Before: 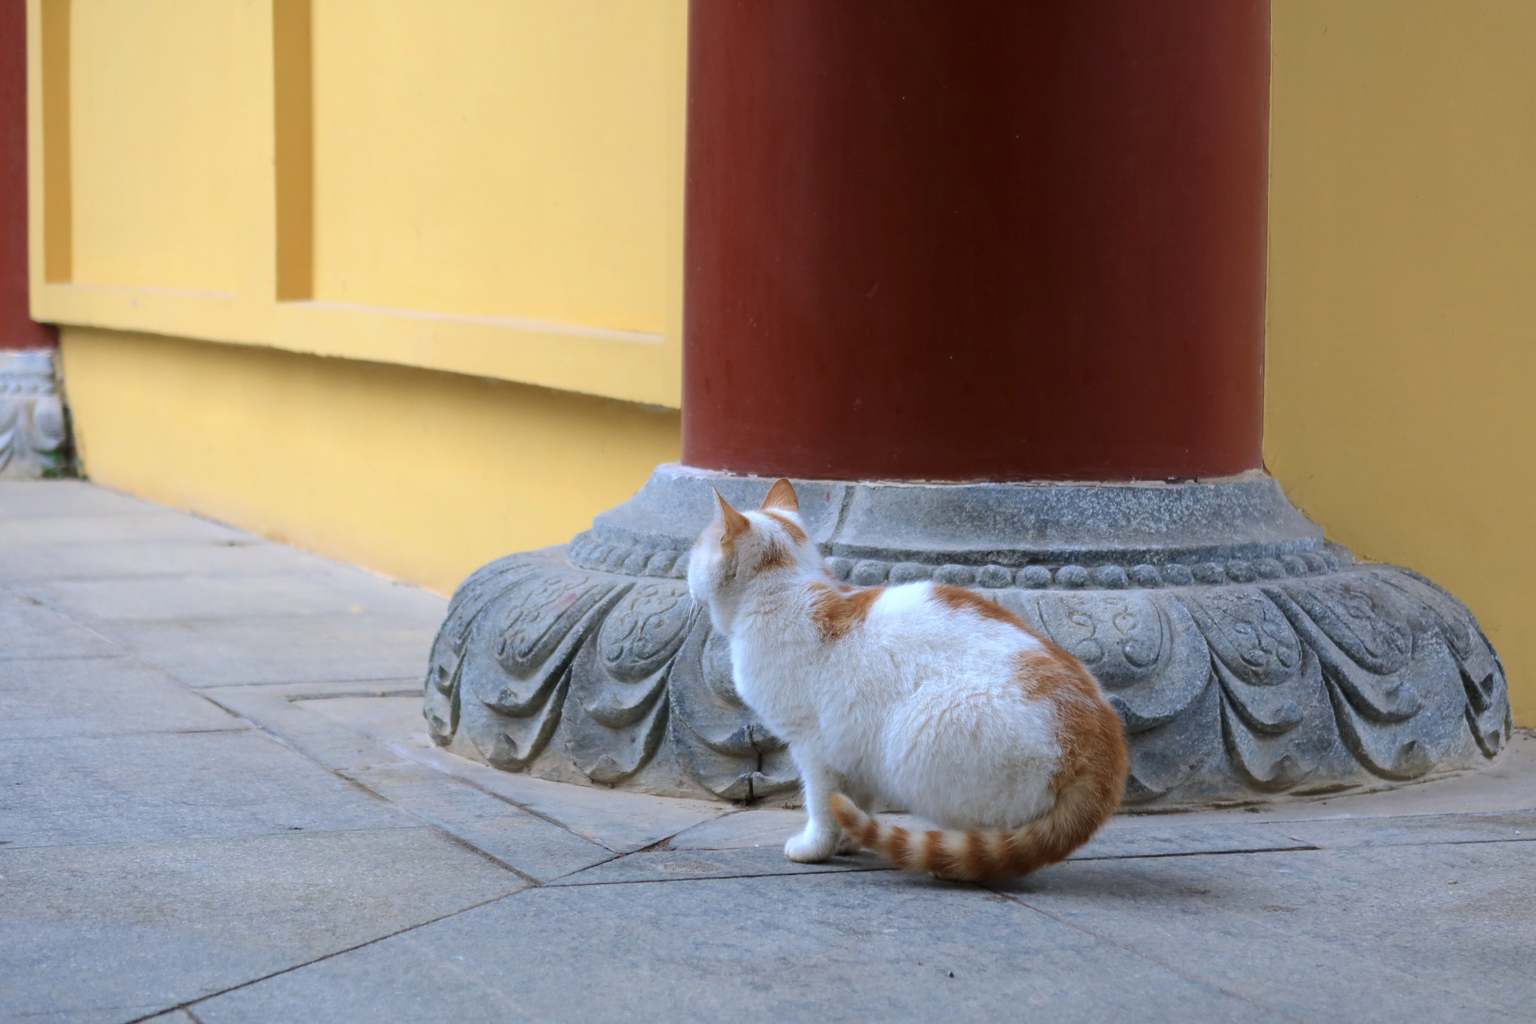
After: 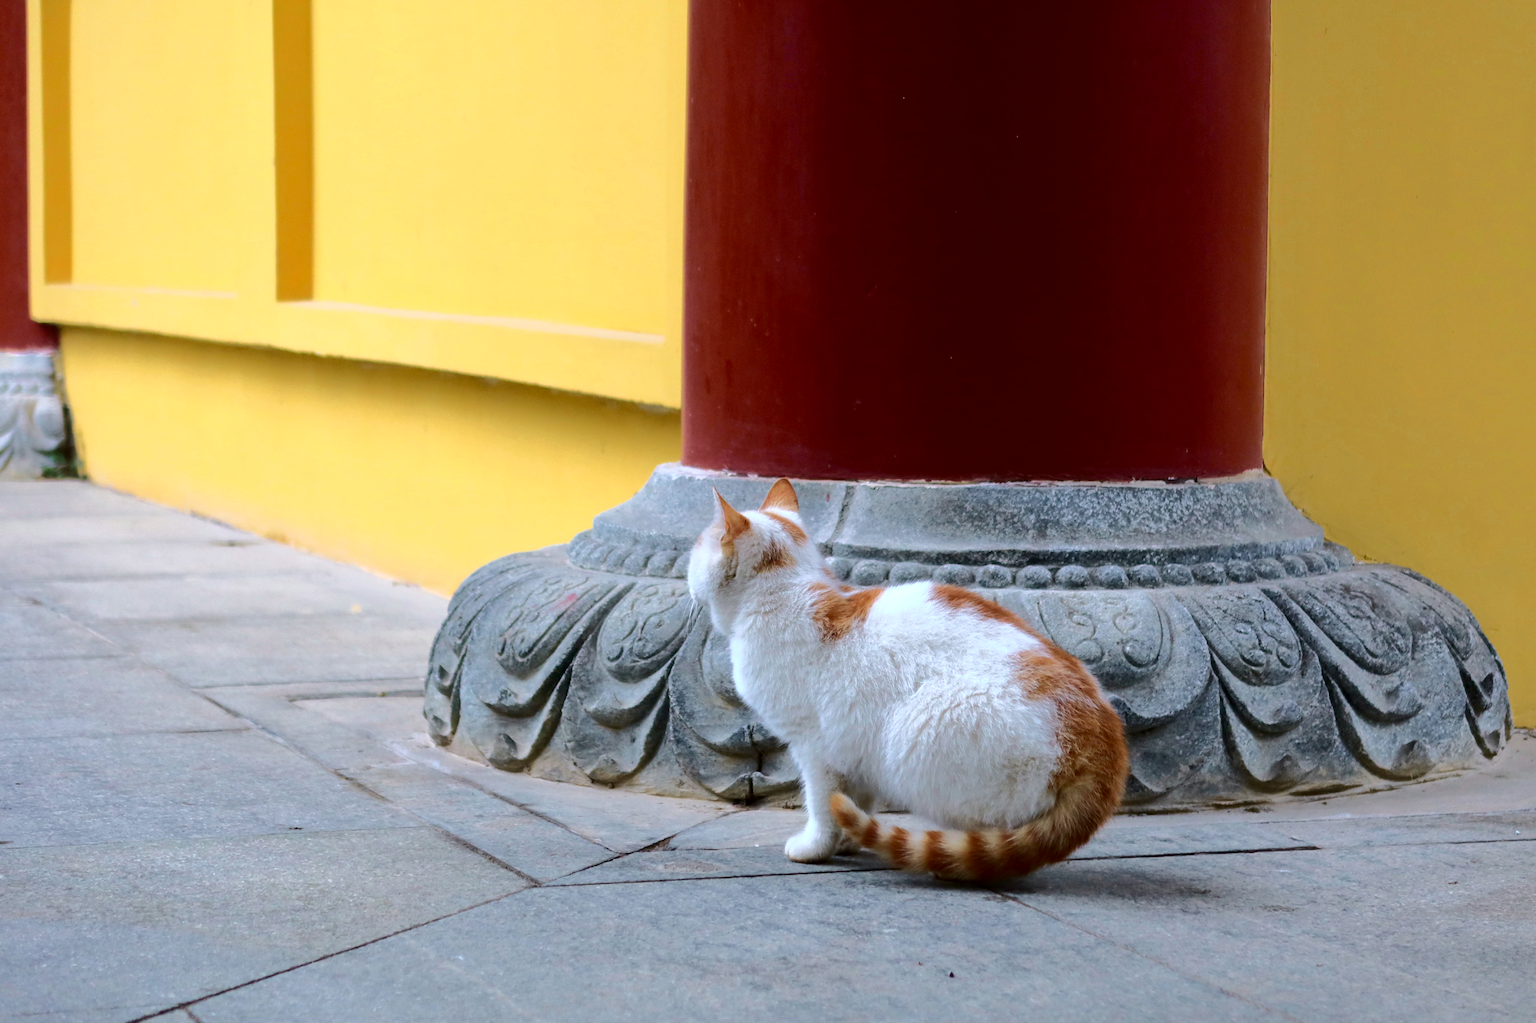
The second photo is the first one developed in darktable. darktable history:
velvia: on, module defaults
local contrast: mode bilateral grid, contrast 20, coarseness 50, detail 120%, midtone range 0.2
tone curve: curves: ch0 [(0.003, 0) (0.066, 0.023) (0.154, 0.082) (0.281, 0.221) (0.405, 0.389) (0.517, 0.553) (0.716, 0.743) (0.822, 0.882) (1, 1)]; ch1 [(0, 0) (0.164, 0.115) (0.337, 0.332) (0.39, 0.398) (0.464, 0.461) (0.501, 0.5) (0.521, 0.526) (0.571, 0.606) (0.656, 0.677) (0.723, 0.731) (0.811, 0.796) (1, 1)]; ch2 [(0, 0) (0.337, 0.382) (0.464, 0.476) (0.501, 0.502) (0.527, 0.54) (0.556, 0.567) (0.575, 0.606) (0.659, 0.736) (1, 1)], color space Lab, independent channels, preserve colors none
